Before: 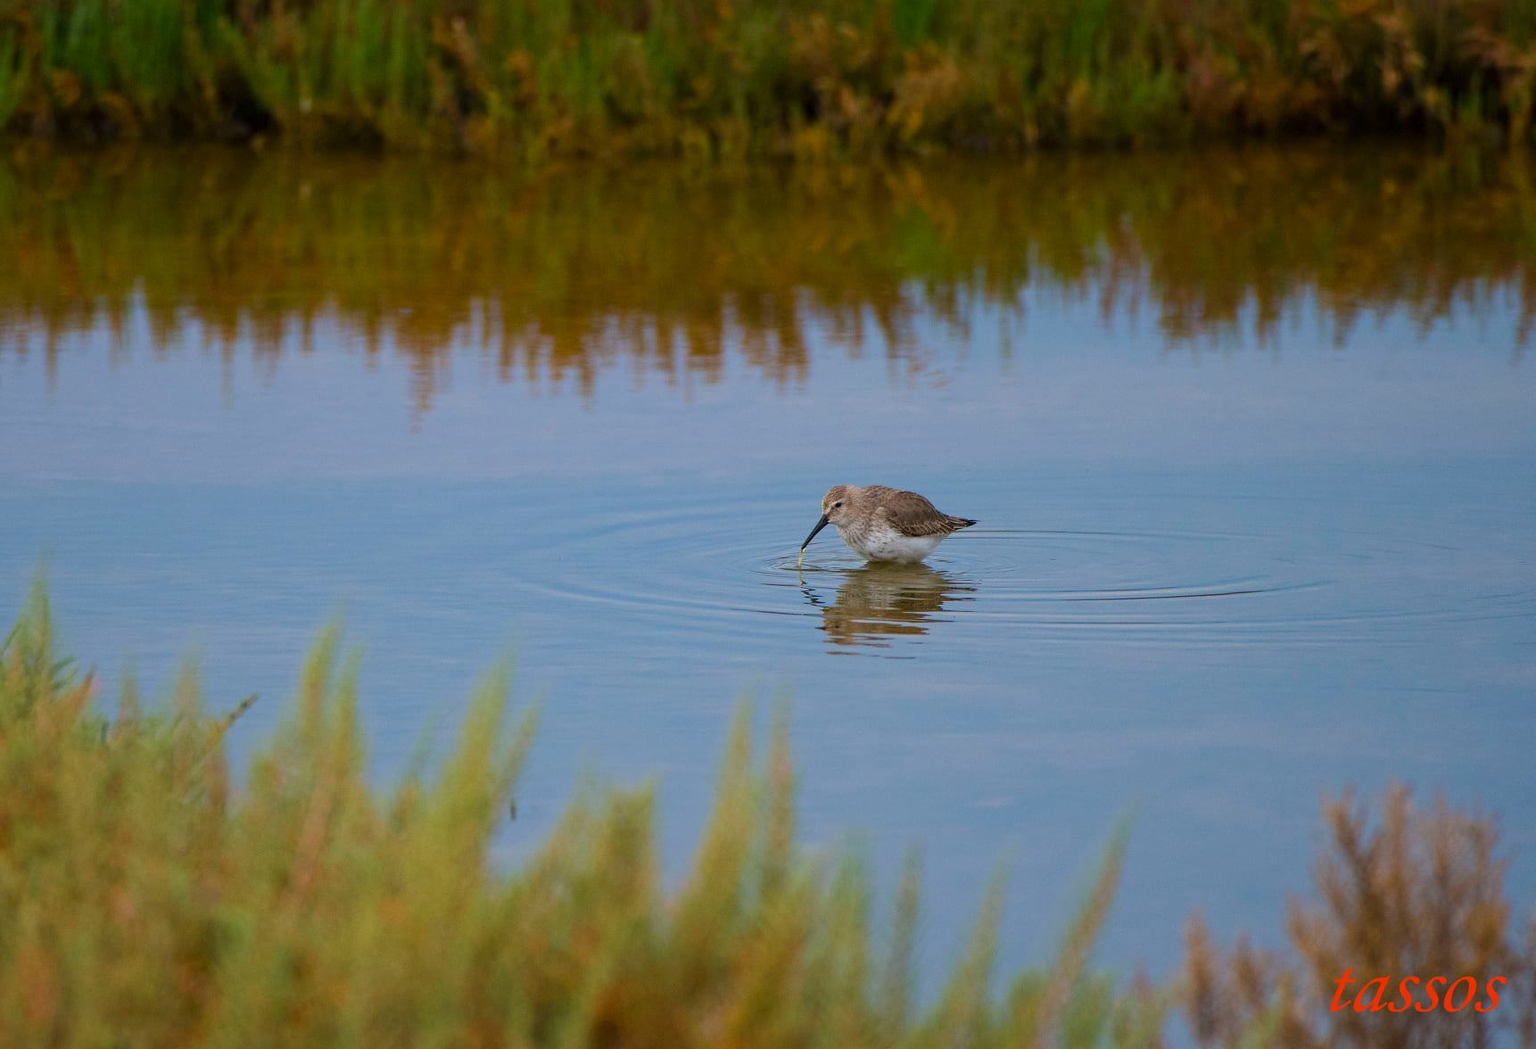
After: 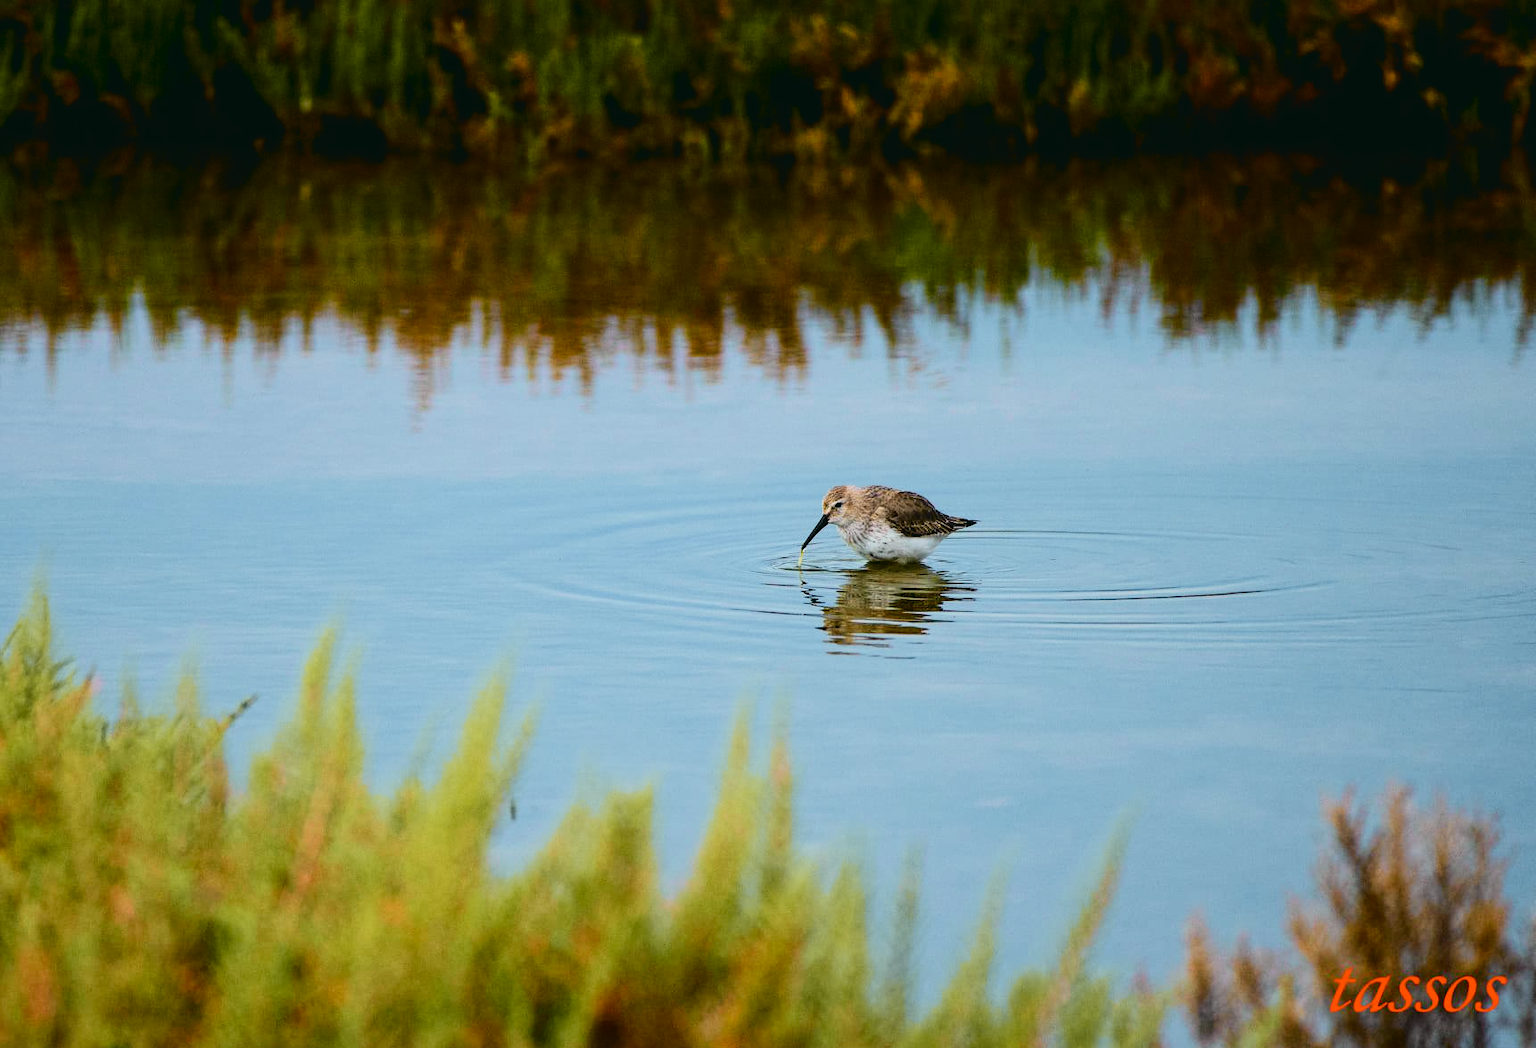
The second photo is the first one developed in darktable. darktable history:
tone equalizer: on, module defaults
tone curve: curves: ch0 [(0, 0.036) (0.037, 0.042) (0.184, 0.146) (0.438, 0.521) (0.54, 0.668) (0.698, 0.835) (0.856, 0.92) (1, 0.98)]; ch1 [(0, 0) (0.393, 0.415) (0.447, 0.448) (0.482, 0.459) (0.509, 0.496) (0.527, 0.525) (0.571, 0.602) (0.619, 0.671) (0.715, 0.729) (1, 1)]; ch2 [(0, 0) (0.369, 0.388) (0.449, 0.454) (0.499, 0.5) (0.521, 0.517) (0.53, 0.544) (0.561, 0.607) (0.674, 0.735) (1, 1)], color space Lab, independent channels, preserve colors none
filmic rgb: black relative exposure -5 EV, hardness 2.88, contrast 1.2, highlights saturation mix -30%
